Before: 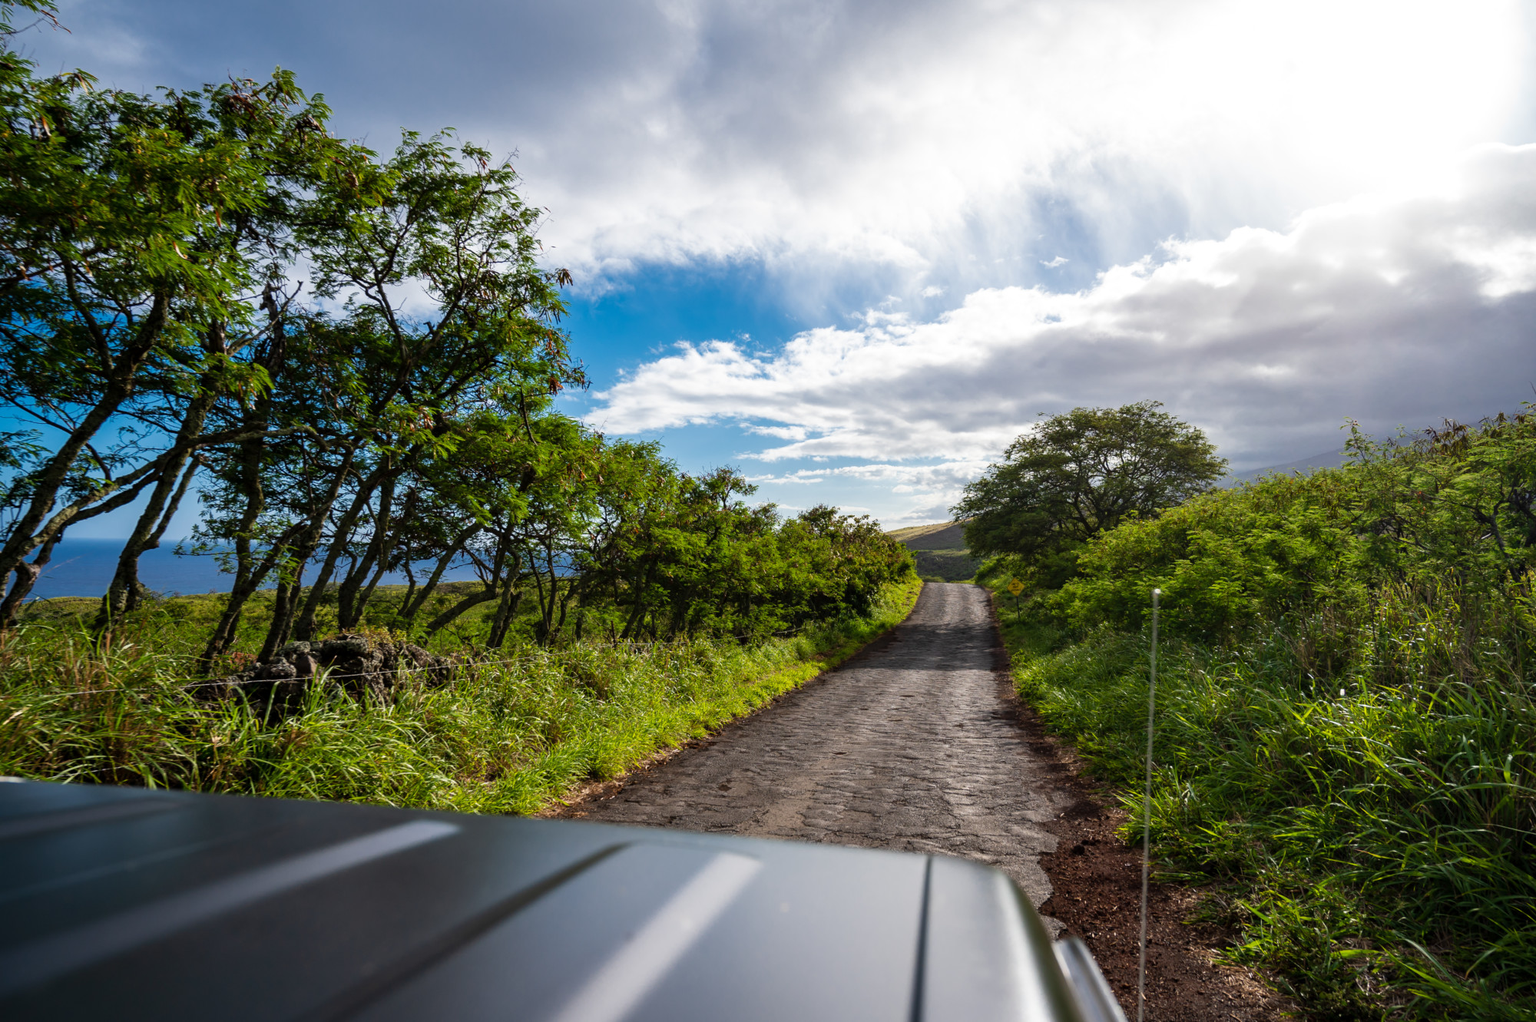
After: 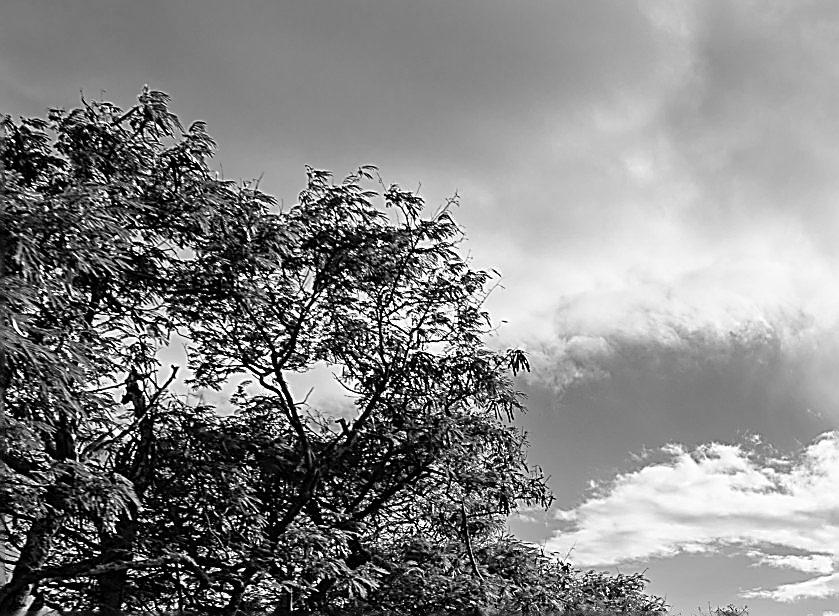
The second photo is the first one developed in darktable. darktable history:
monochrome: on, module defaults
sharpen: amount 2
crop and rotate: left 10.817%, top 0.062%, right 47.194%, bottom 53.626%
